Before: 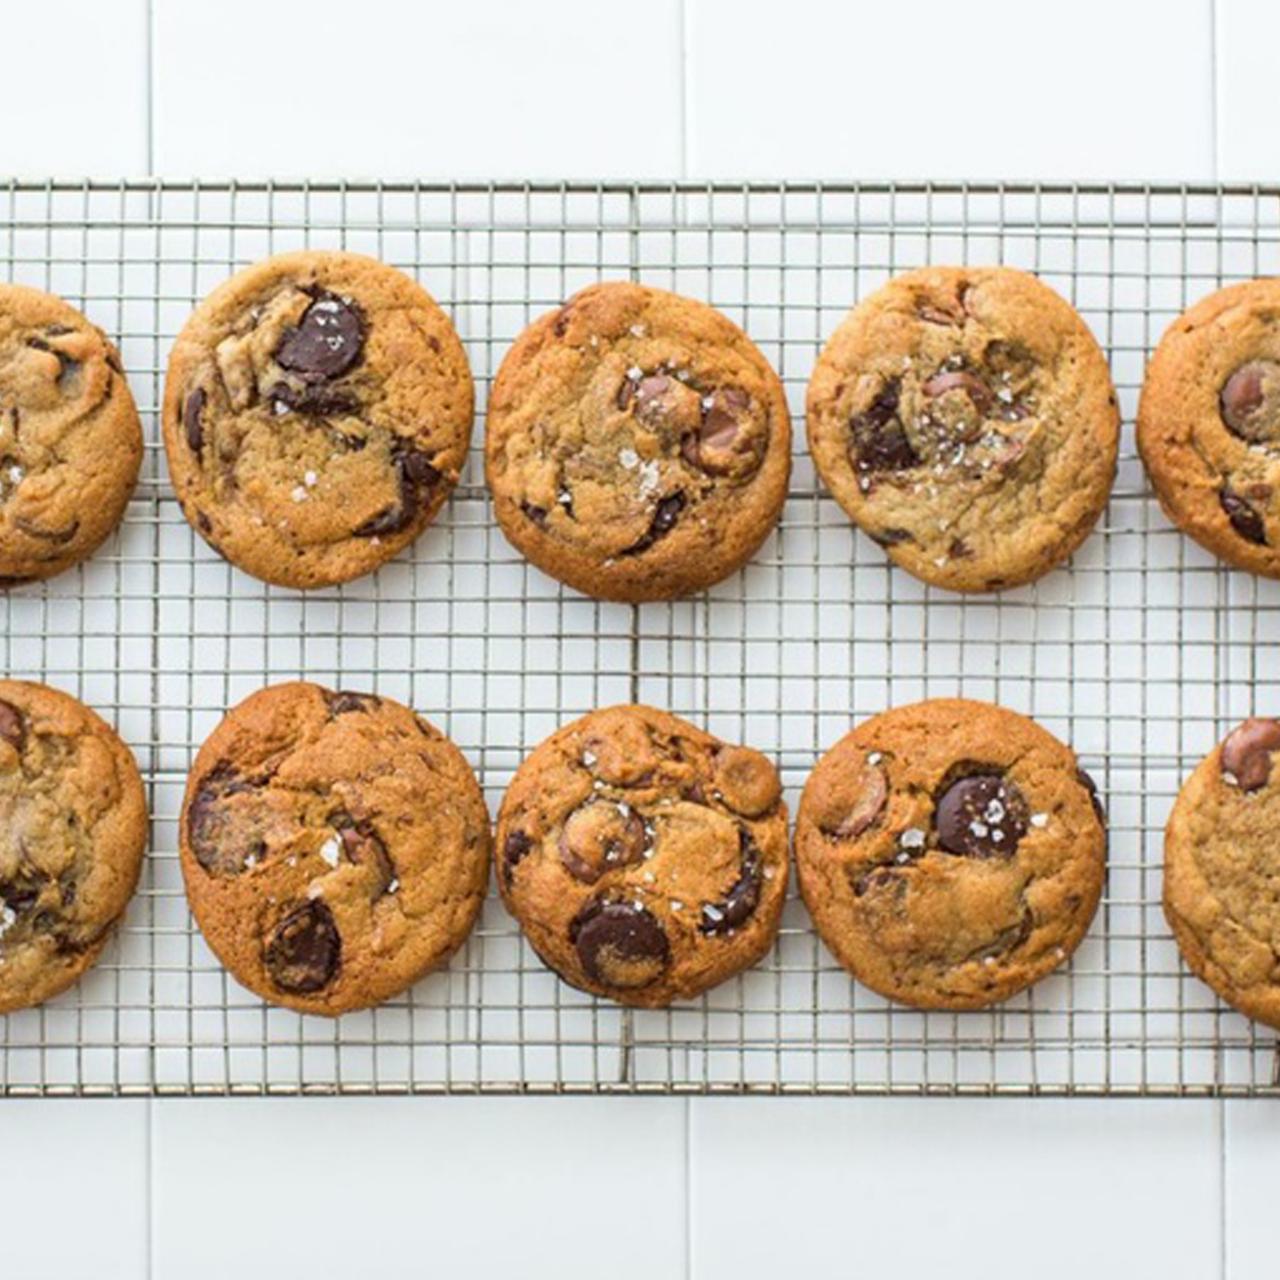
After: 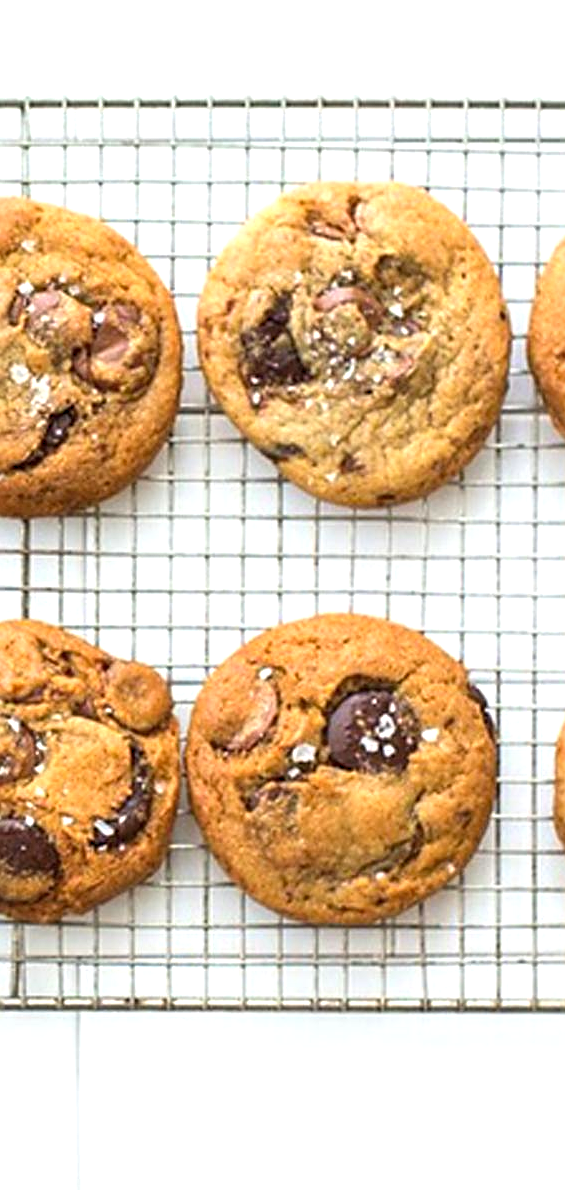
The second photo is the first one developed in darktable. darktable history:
crop: left 47.628%, top 6.643%, right 7.874%
levels: levels [0, 0.43, 0.859]
sharpen: on, module defaults
